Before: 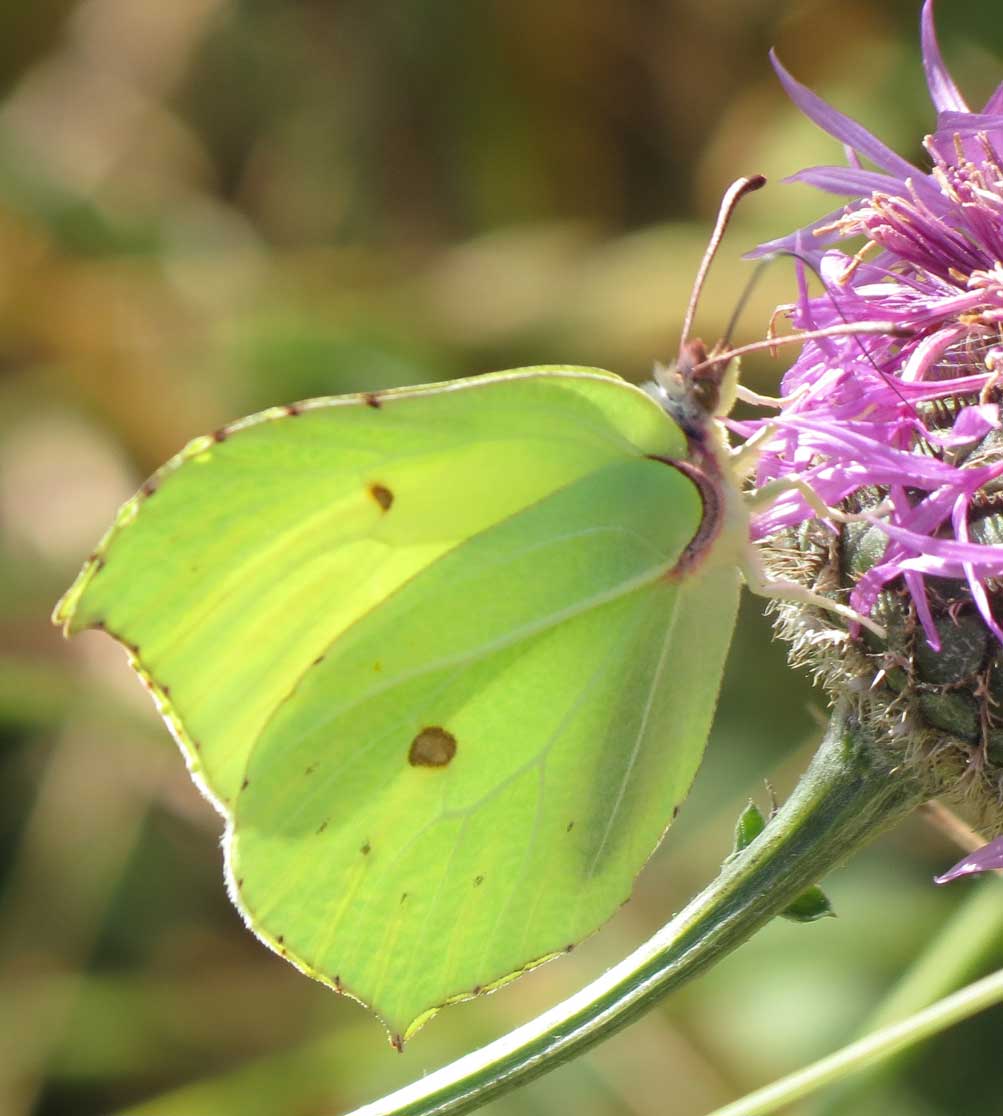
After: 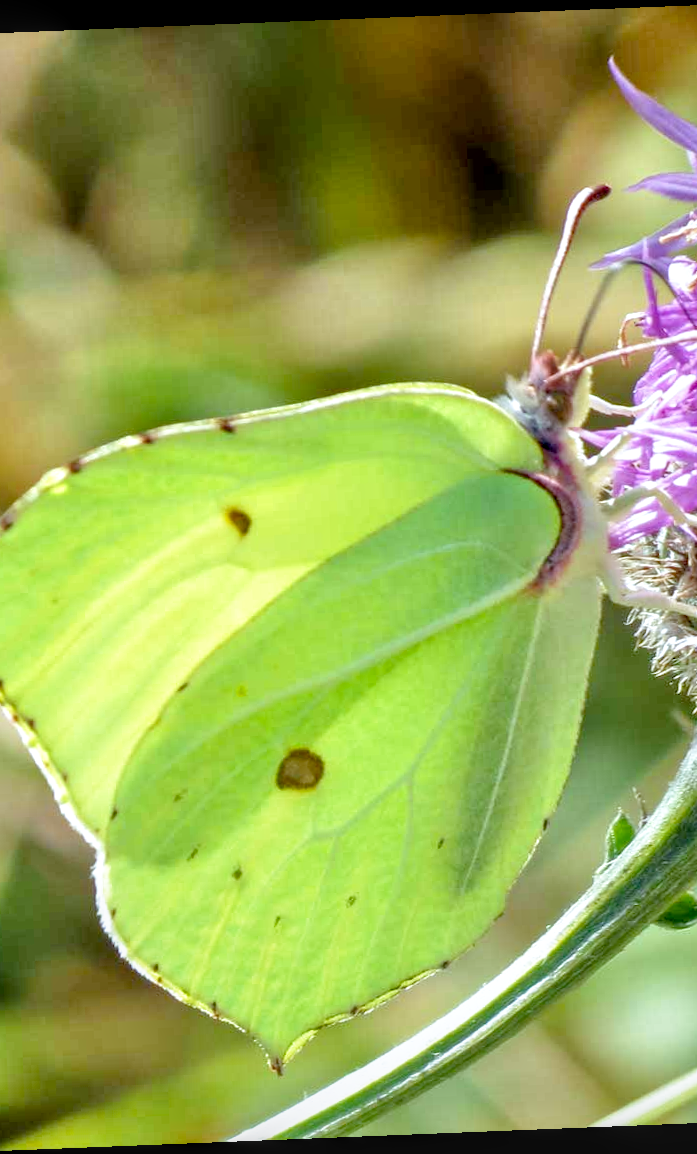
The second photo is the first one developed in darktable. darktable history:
tone equalizer: -7 EV 0.15 EV, -6 EV 0.6 EV, -5 EV 1.15 EV, -4 EV 1.33 EV, -3 EV 1.15 EV, -2 EV 0.6 EV, -1 EV 0.15 EV, mask exposure compensation -0.5 EV
white balance: red 0.924, blue 1.095
rotate and perspective: rotation -2.29°, automatic cropping off
exposure: black level correction 0.009, exposure -0.159 EV, compensate highlight preservation false
crop and rotate: left 15.546%, right 17.787%
local contrast: detail 130%
filmic rgb: black relative exposure -8.7 EV, white relative exposure 2.7 EV, threshold 3 EV, target black luminance 0%, hardness 6.25, latitude 75%, contrast 1.325, highlights saturation mix -5%, preserve chrominance no, color science v5 (2021), iterations of high-quality reconstruction 0, enable highlight reconstruction true
